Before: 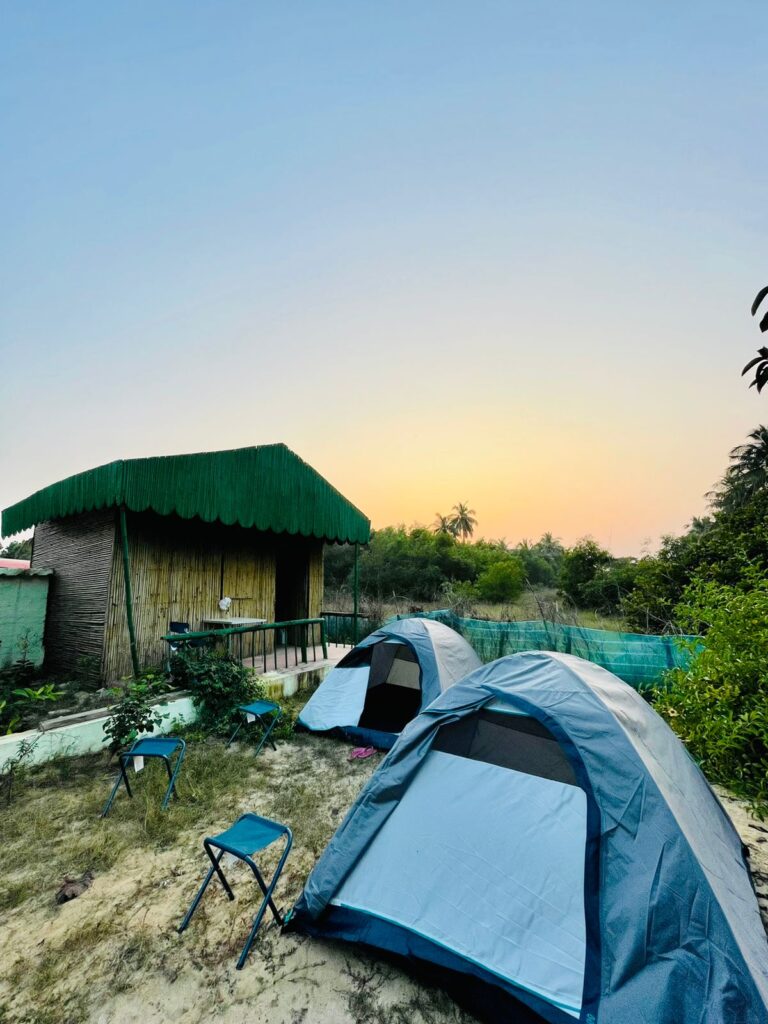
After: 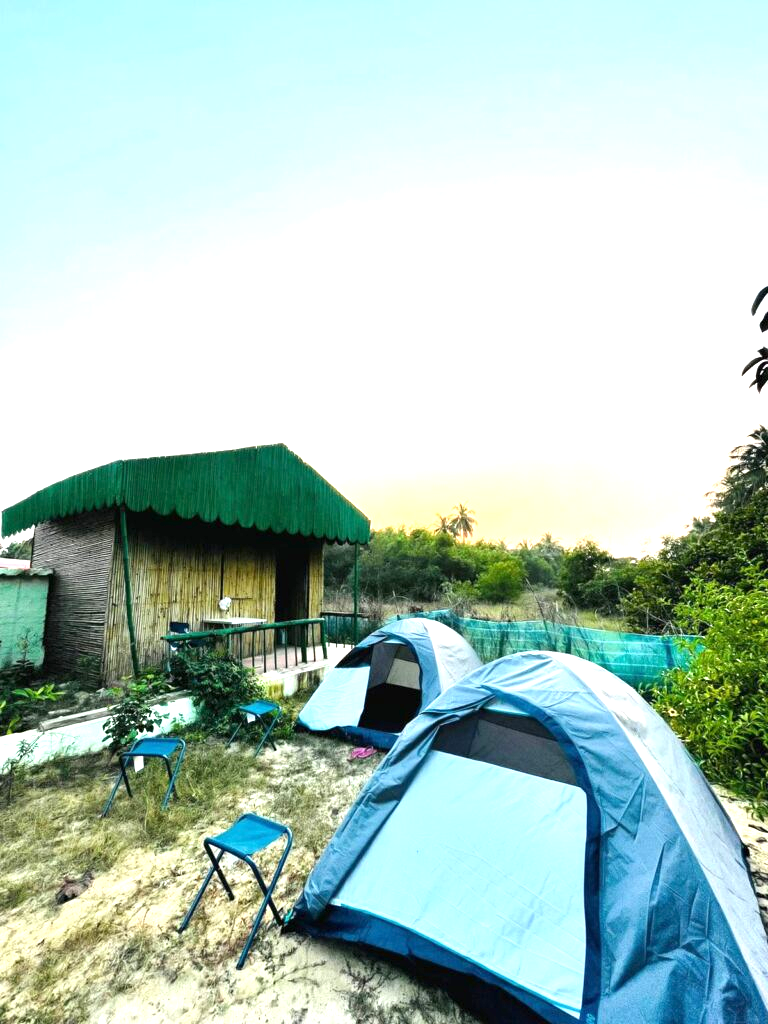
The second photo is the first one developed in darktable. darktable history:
exposure: exposure 1.205 EV, compensate highlight preservation false
